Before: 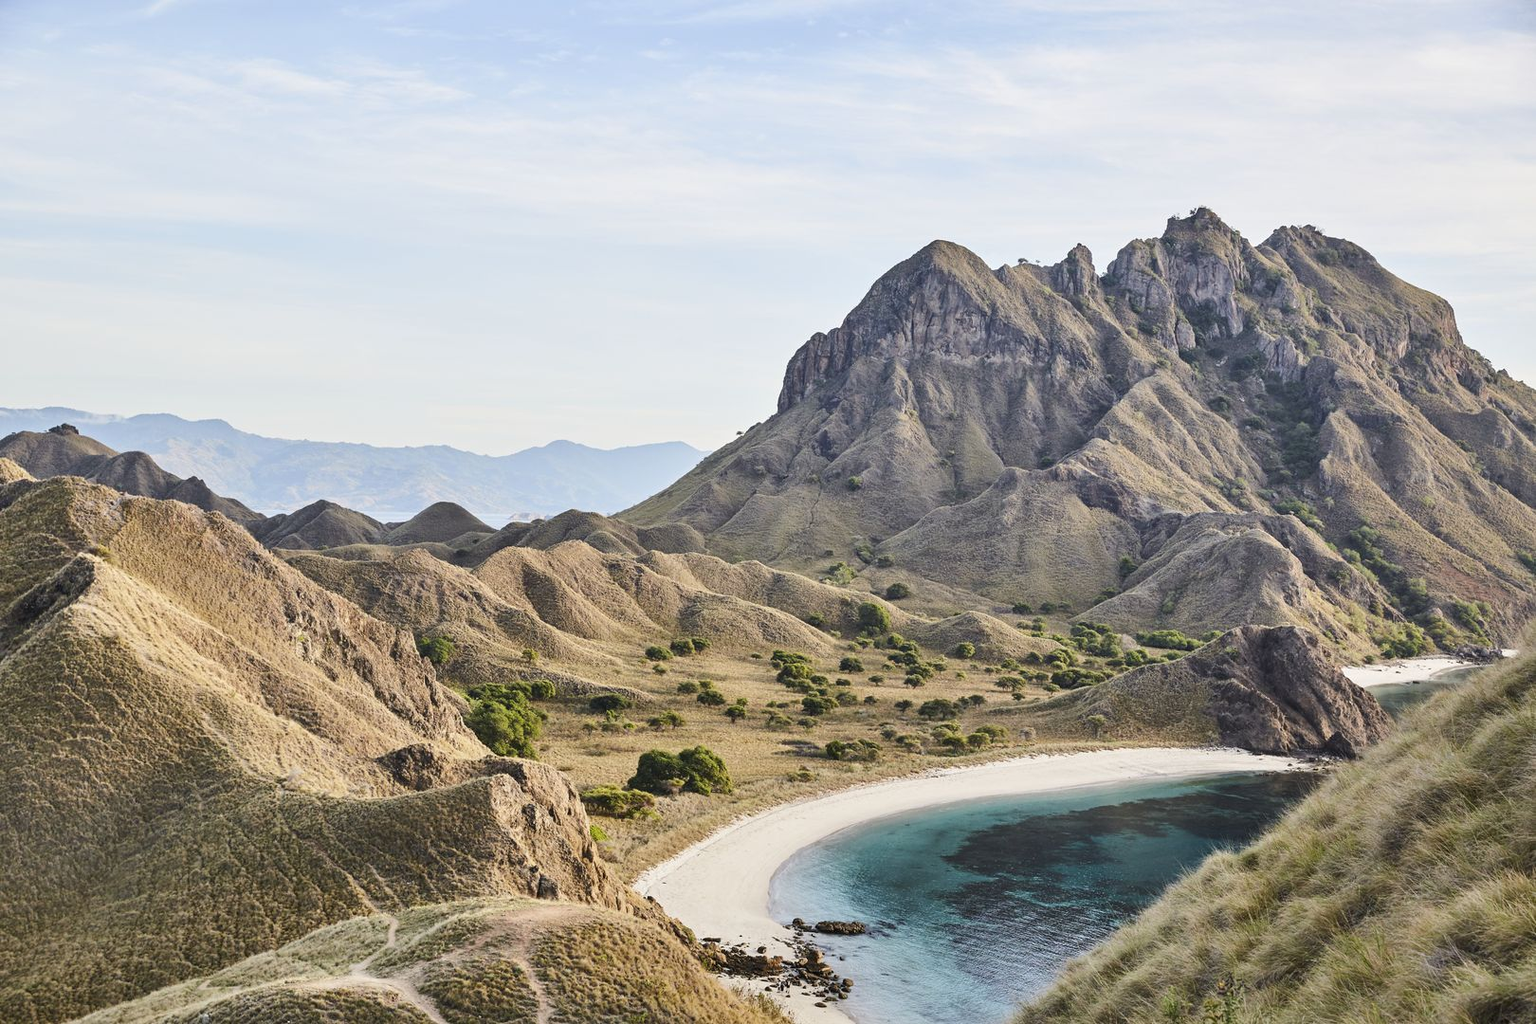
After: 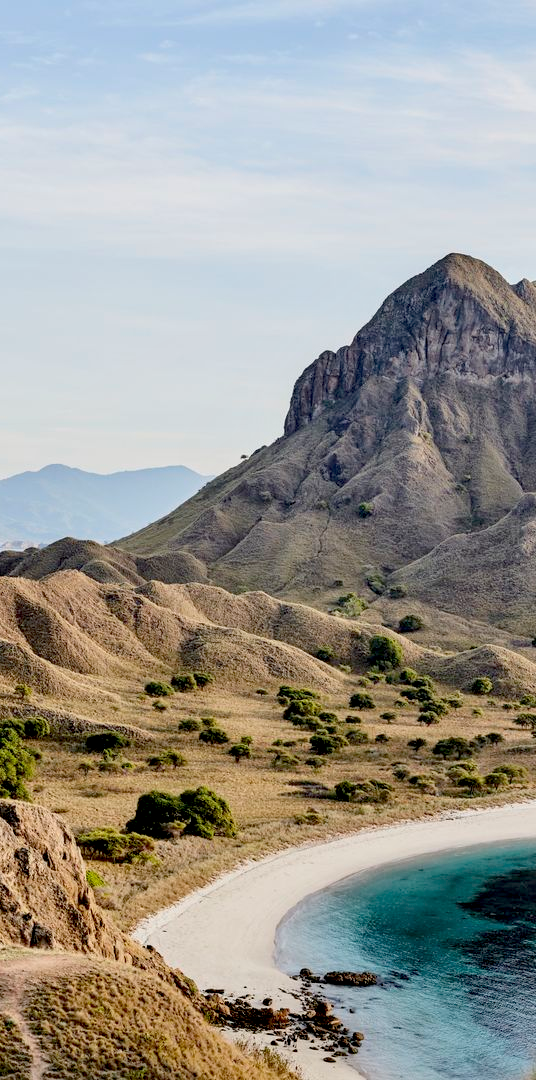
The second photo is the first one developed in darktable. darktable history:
crop: left 33.099%, right 33.811%
exposure: black level correction 0.027, exposure 0.183 EV, compensate exposure bias true, compensate highlight preservation false
local contrast: highlights 62%, shadows 116%, detail 107%, midtone range 0.525
